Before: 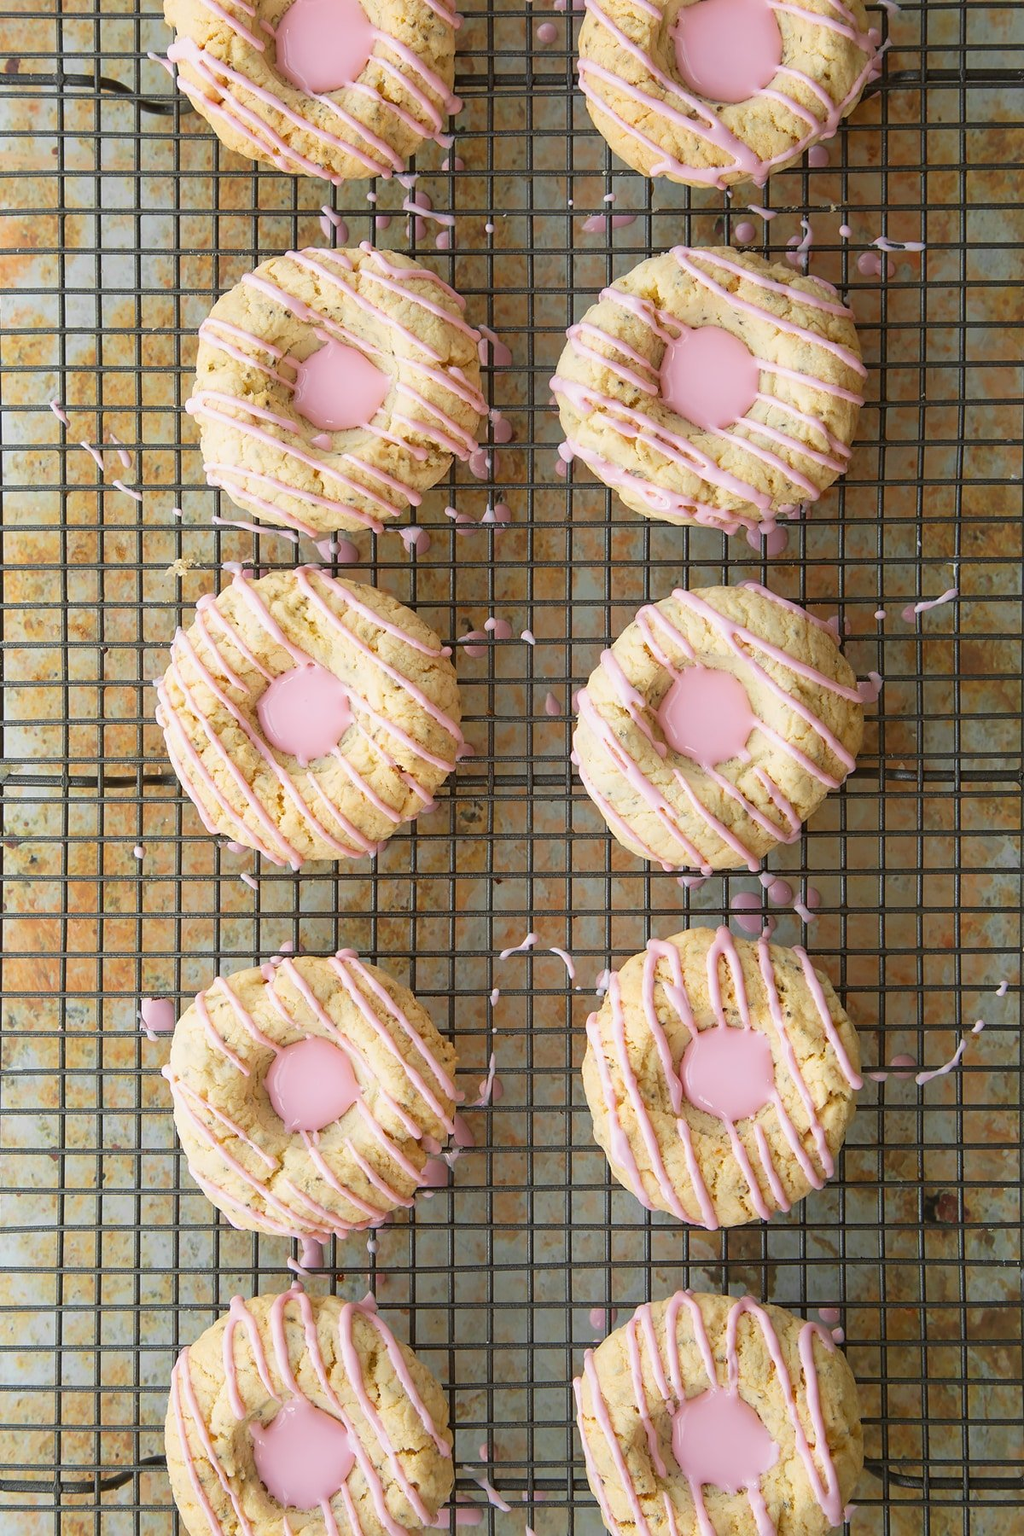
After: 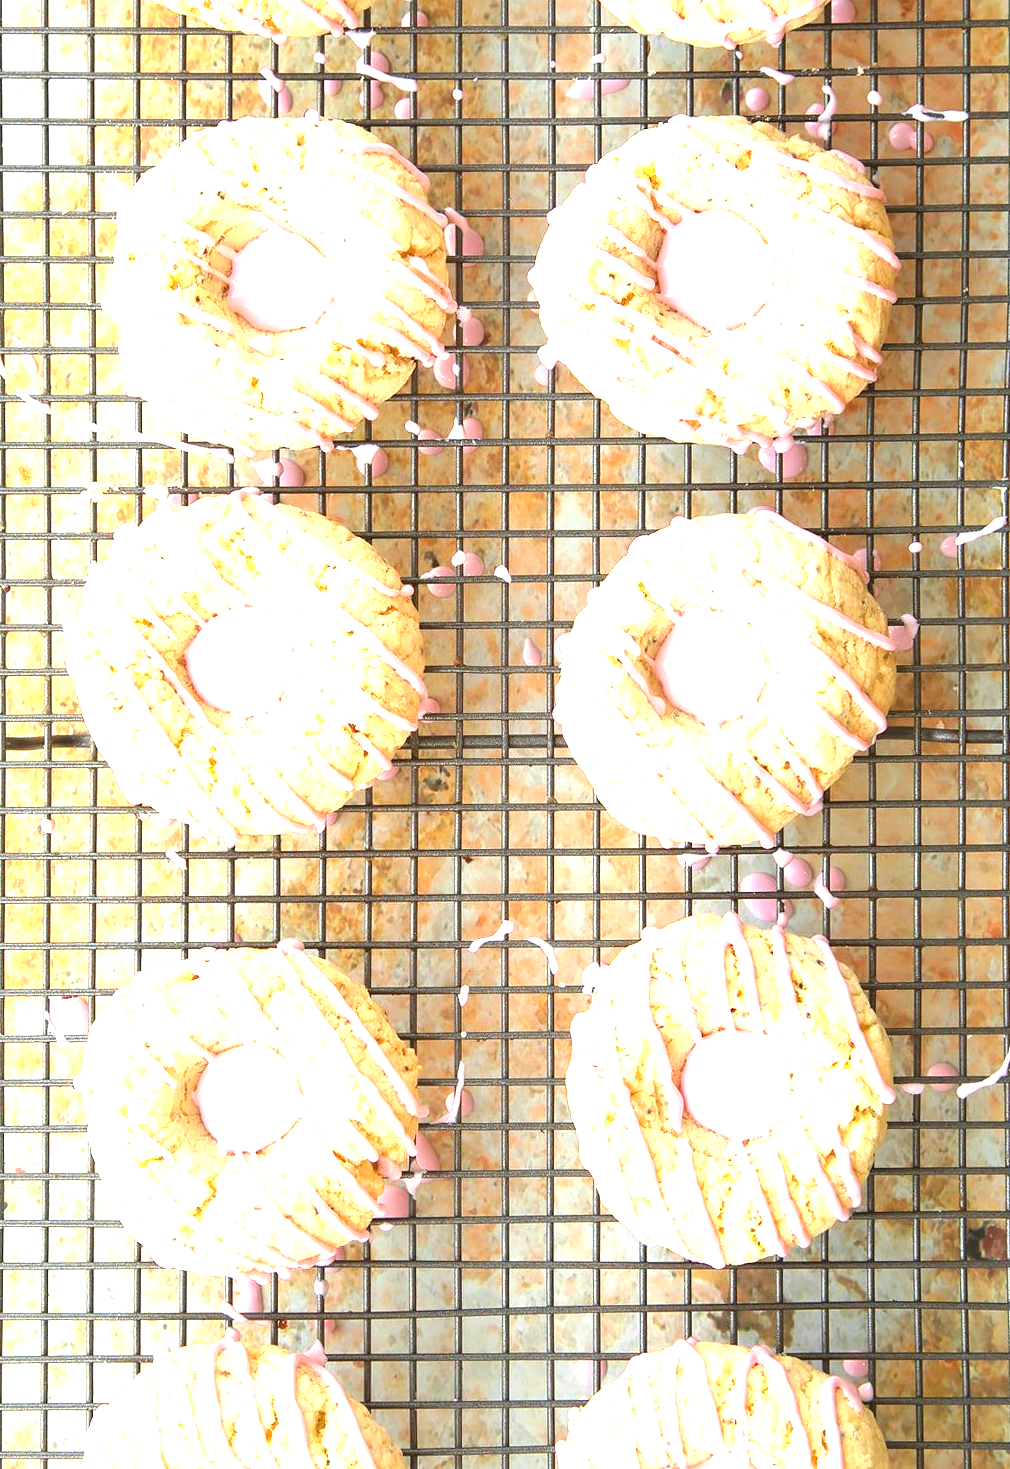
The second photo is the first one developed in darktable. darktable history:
exposure: black level correction 0, exposure 1.871 EV, compensate highlight preservation false
crop and rotate: left 9.716%, top 9.613%, right 6.045%, bottom 8.733%
